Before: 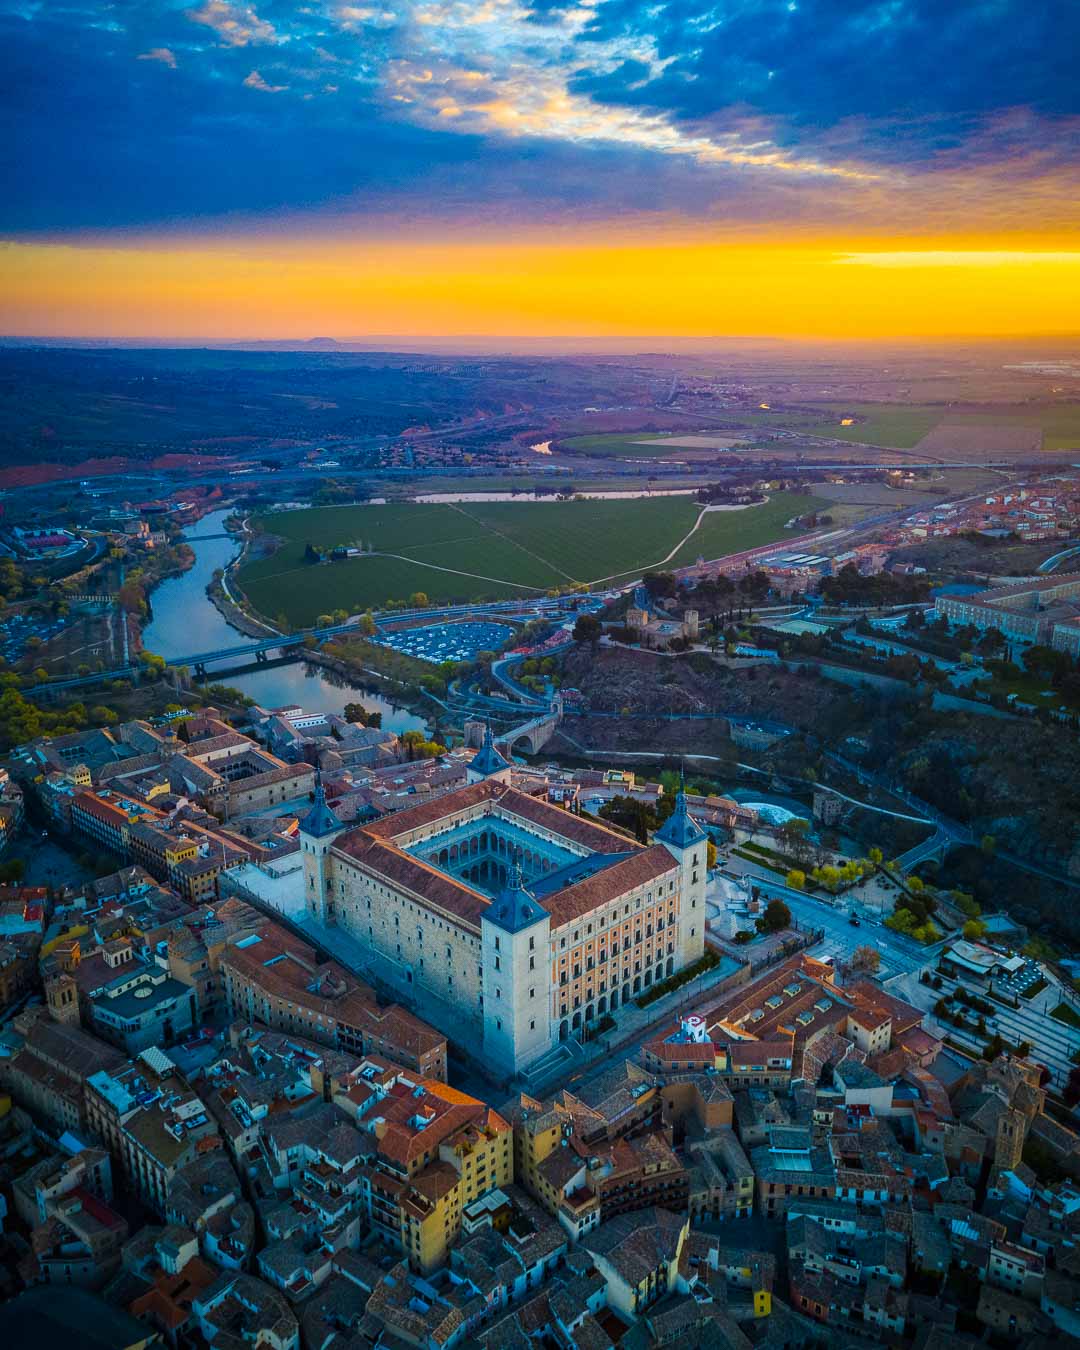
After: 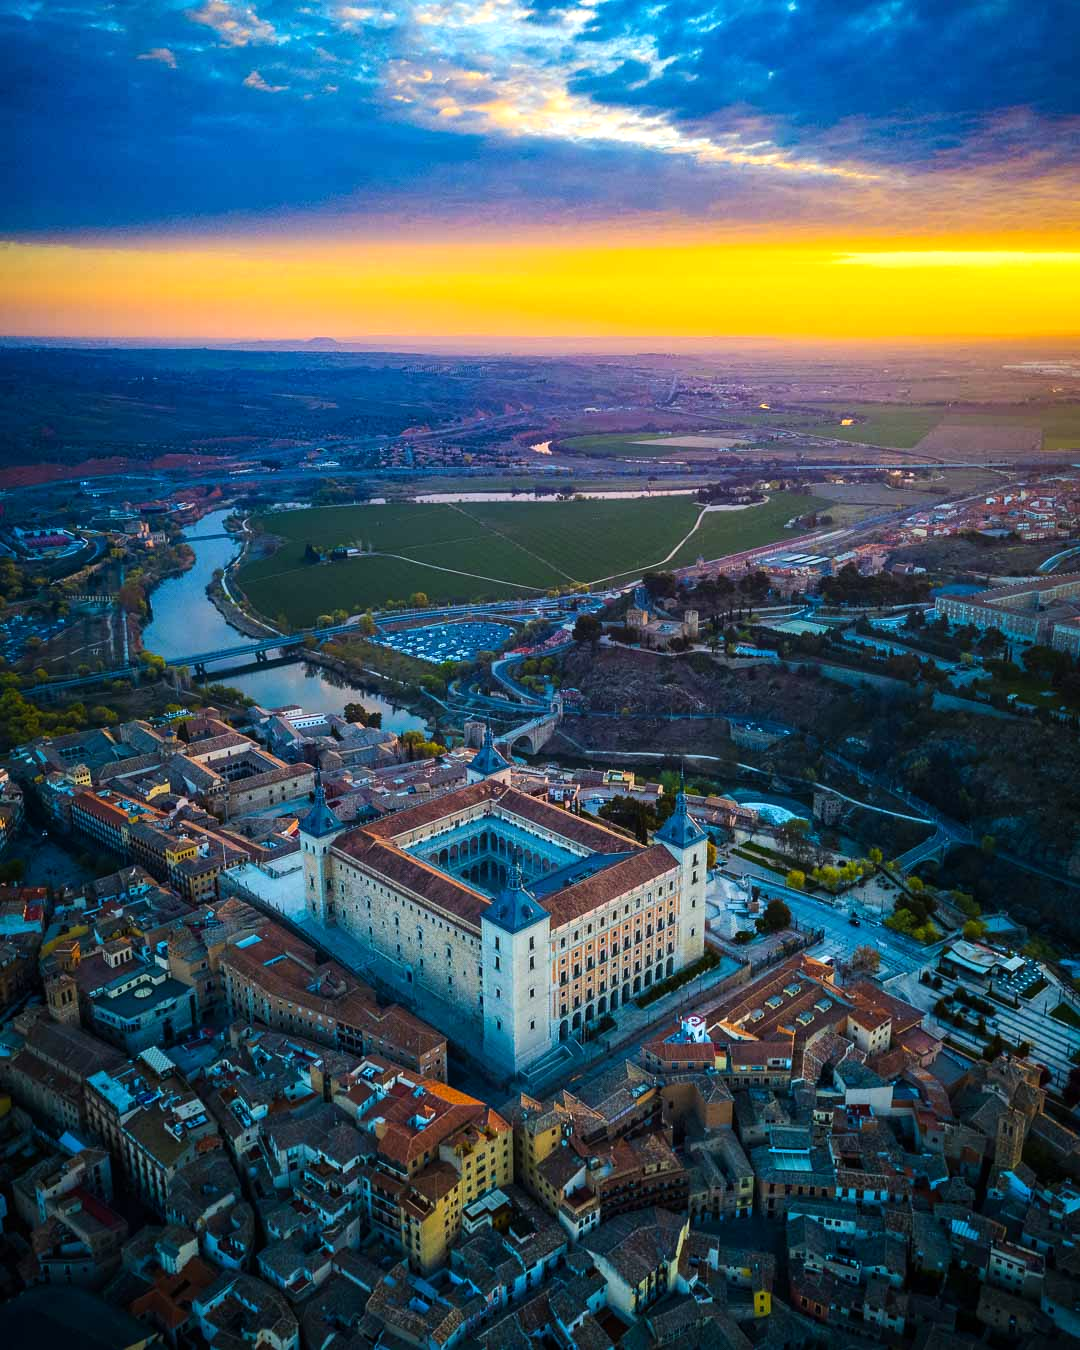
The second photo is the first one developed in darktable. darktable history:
tone equalizer: -8 EV -0.422 EV, -7 EV -0.419 EV, -6 EV -0.317 EV, -5 EV -0.208 EV, -3 EV 0.235 EV, -2 EV 0.359 EV, -1 EV 0.386 EV, +0 EV 0.42 EV, edges refinement/feathering 500, mask exposure compensation -1.57 EV, preserve details no
